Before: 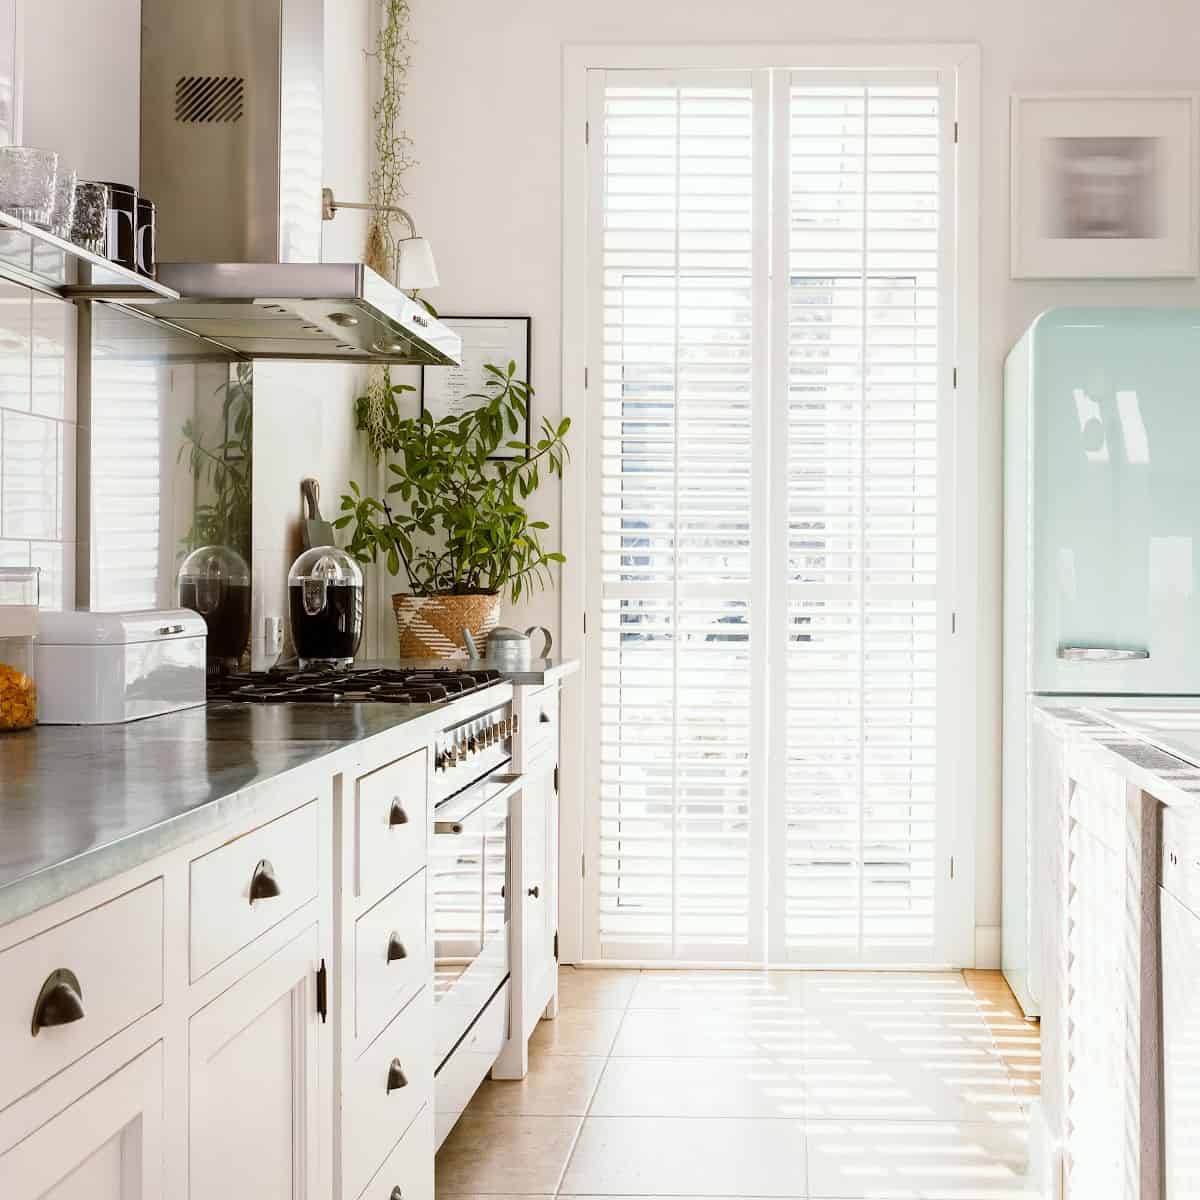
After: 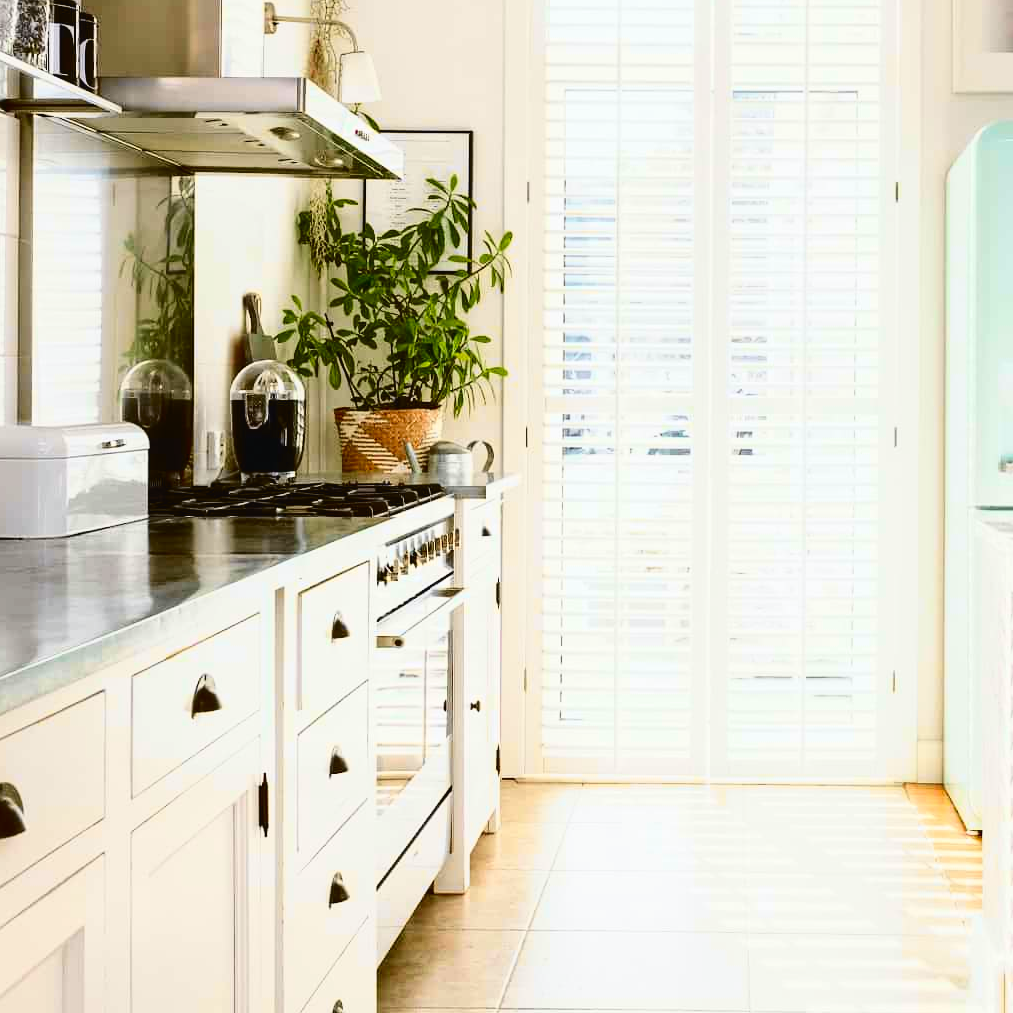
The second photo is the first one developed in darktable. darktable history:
crop and rotate: left 4.842%, top 15.51%, right 10.668%
tone curve: curves: ch0 [(0, 0.023) (0.132, 0.075) (0.251, 0.186) (0.441, 0.476) (0.662, 0.757) (0.849, 0.927) (1, 0.99)]; ch1 [(0, 0) (0.447, 0.411) (0.483, 0.469) (0.498, 0.496) (0.518, 0.514) (0.561, 0.59) (0.606, 0.659) (0.657, 0.725) (0.869, 0.916) (1, 1)]; ch2 [(0, 0) (0.307, 0.315) (0.425, 0.438) (0.483, 0.477) (0.503, 0.503) (0.526, 0.553) (0.552, 0.601) (0.615, 0.669) (0.703, 0.797) (0.985, 0.966)], color space Lab, independent channels
